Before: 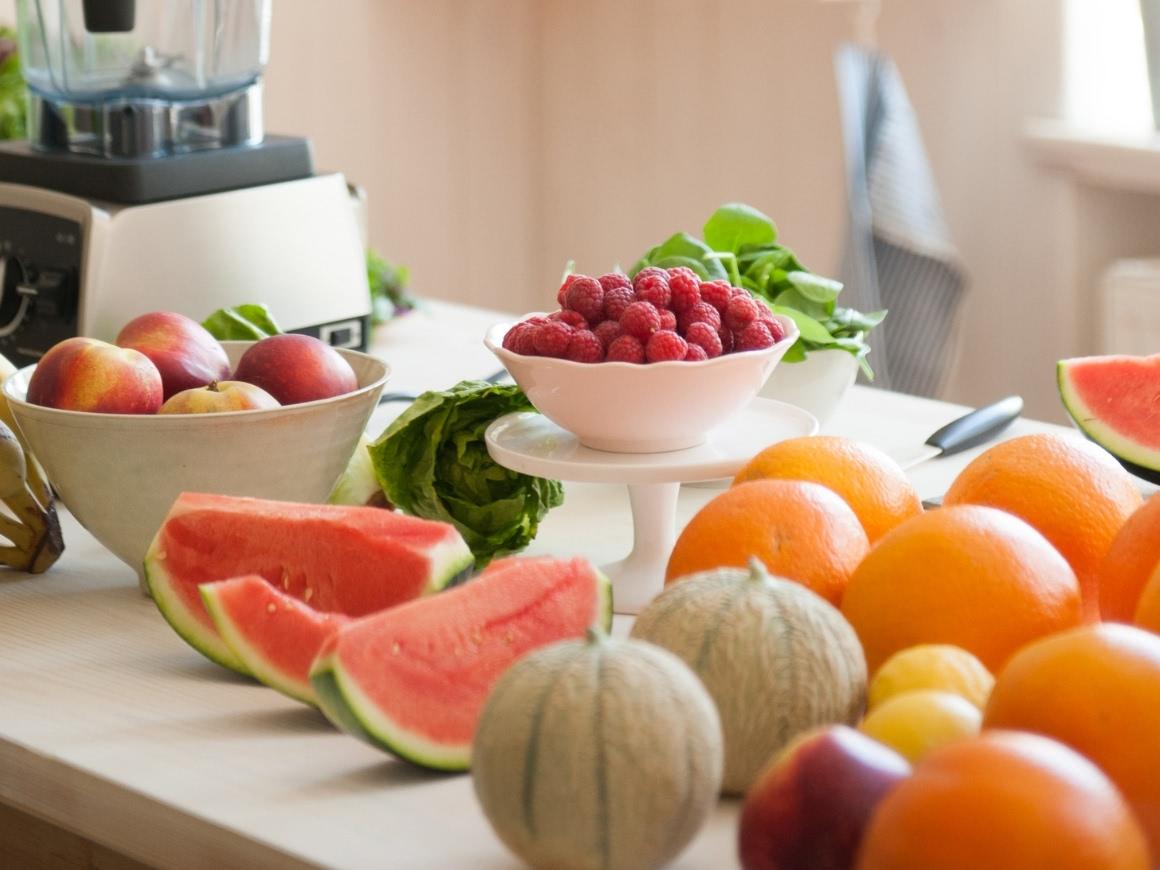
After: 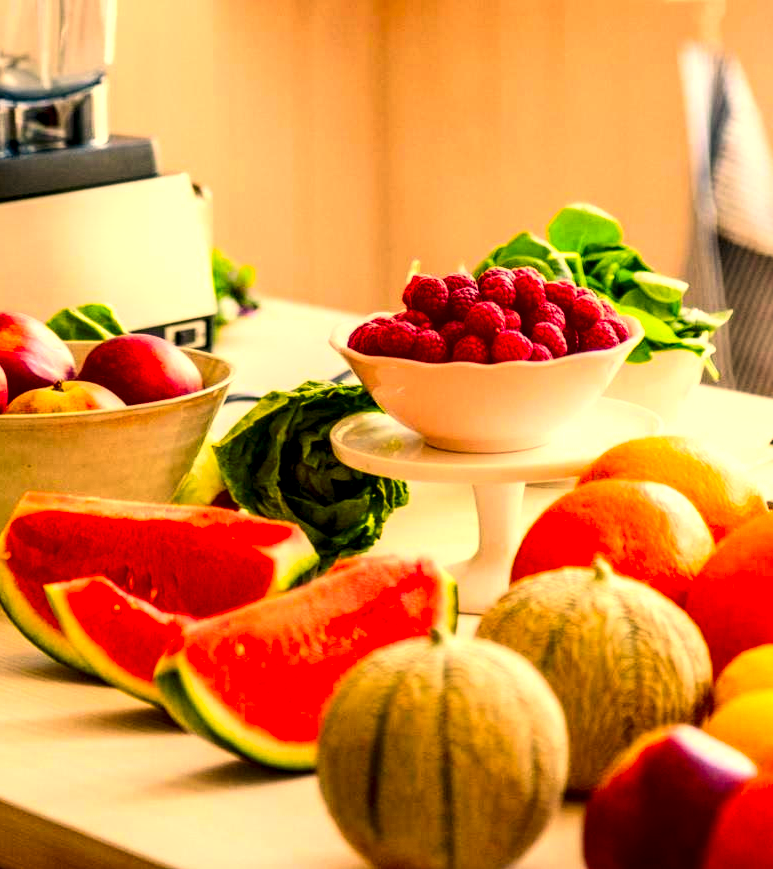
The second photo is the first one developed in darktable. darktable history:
local contrast: highlights 16%, detail 188%
contrast brightness saturation: contrast 0.266, brightness 0.011, saturation 0.864
color correction: highlights a* 18.36, highlights b* 35.54, shadows a* 0.953, shadows b* 6.35, saturation 1.03
crop and rotate: left 13.418%, right 19.895%
